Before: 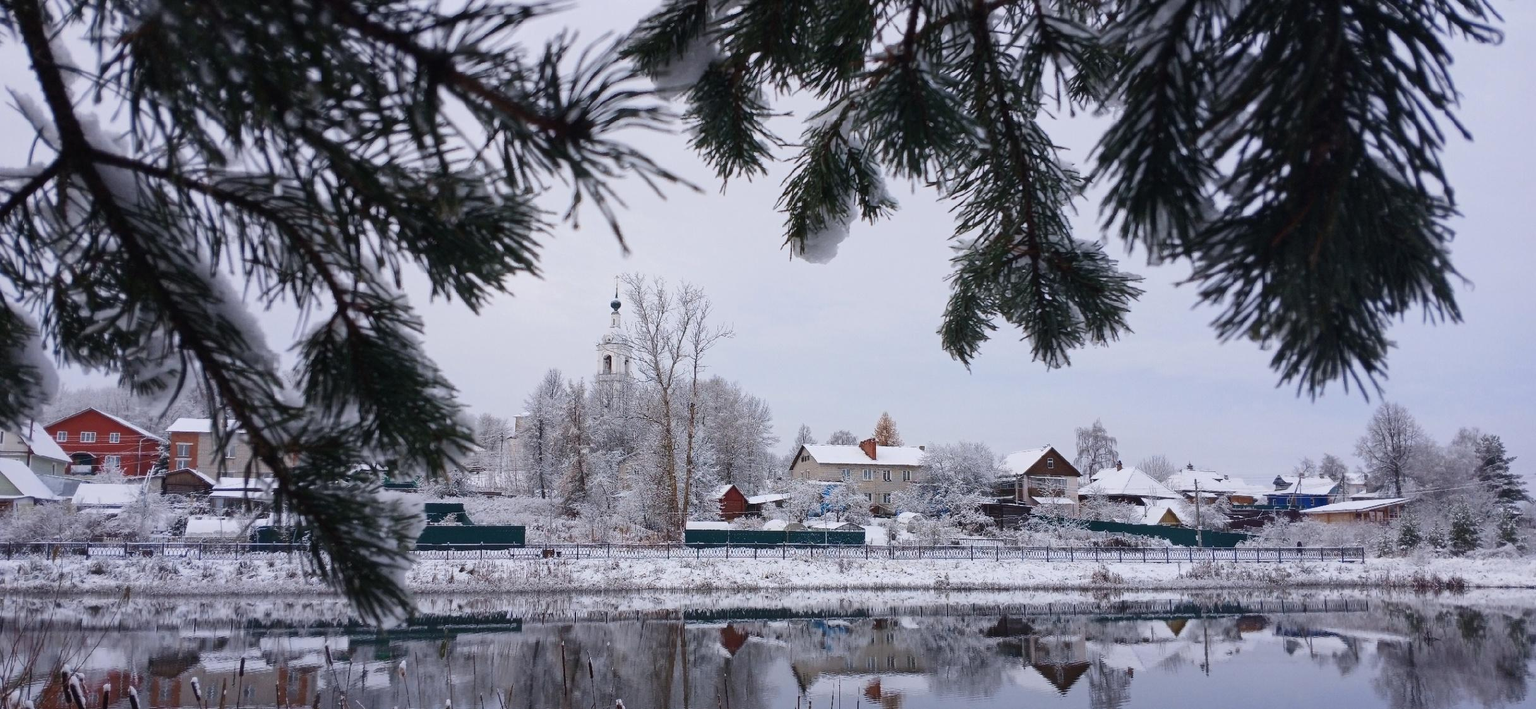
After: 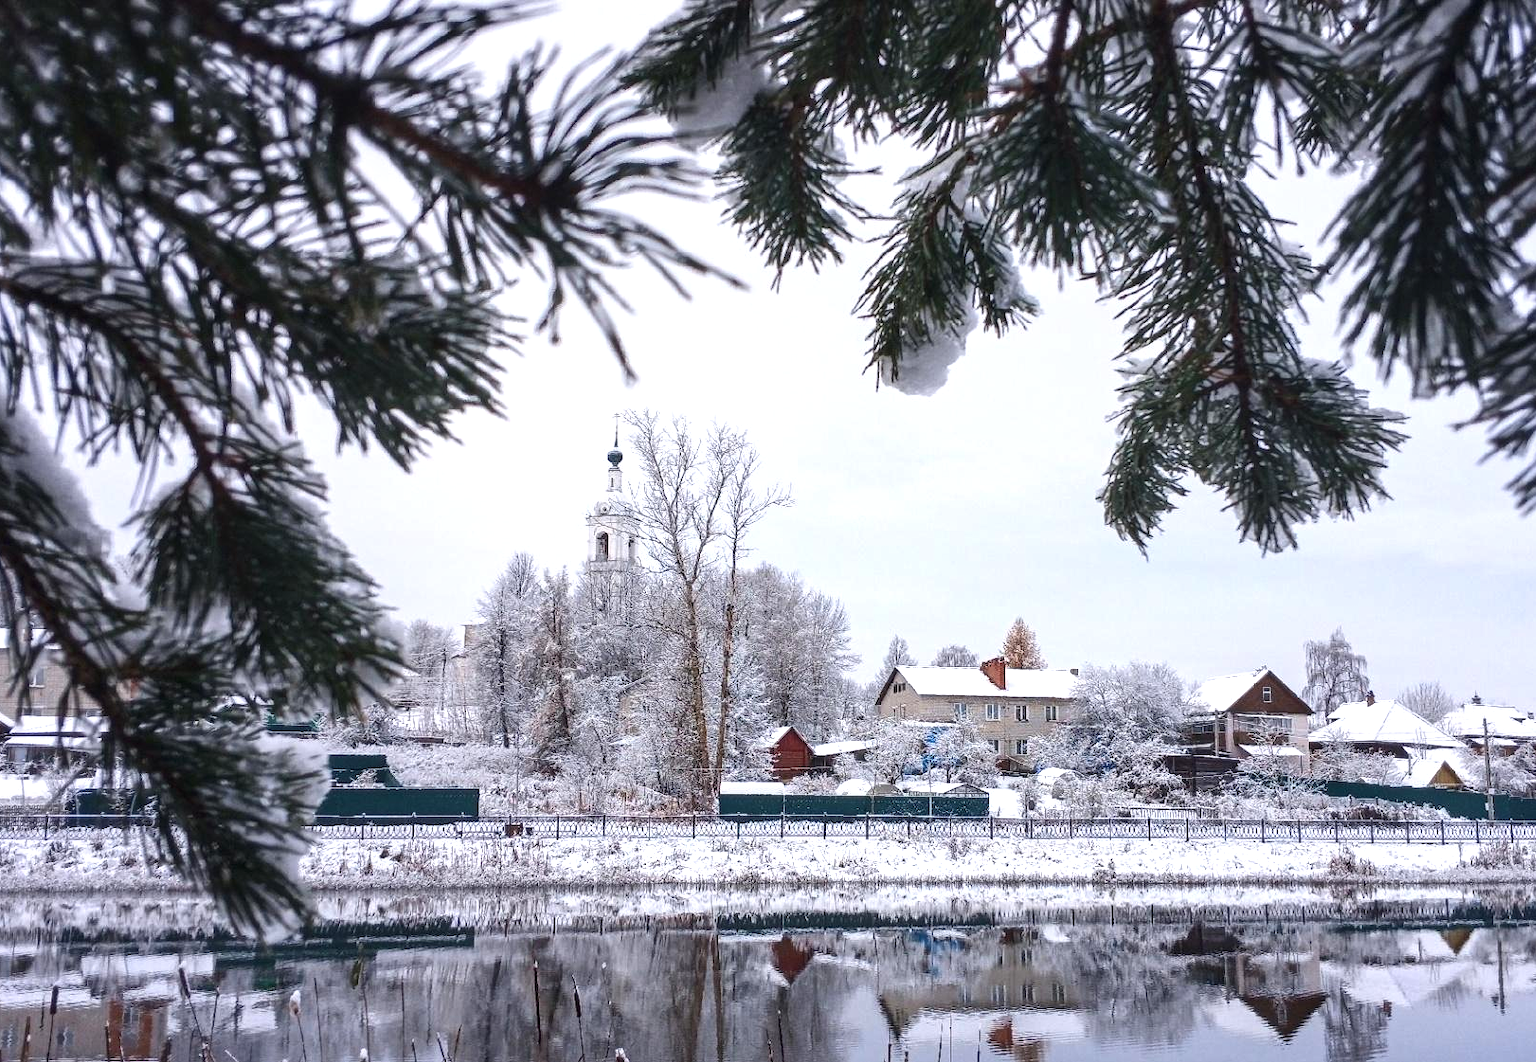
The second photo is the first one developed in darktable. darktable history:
crop and rotate: left 13.409%, right 19.924%
local contrast: on, module defaults
contrast brightness saturation: contrast 0.03, brightness -0.04
exposure: black level correction 0, exposure 0.7 EV, compensate exposure bias true, compensate highlight preservation false
